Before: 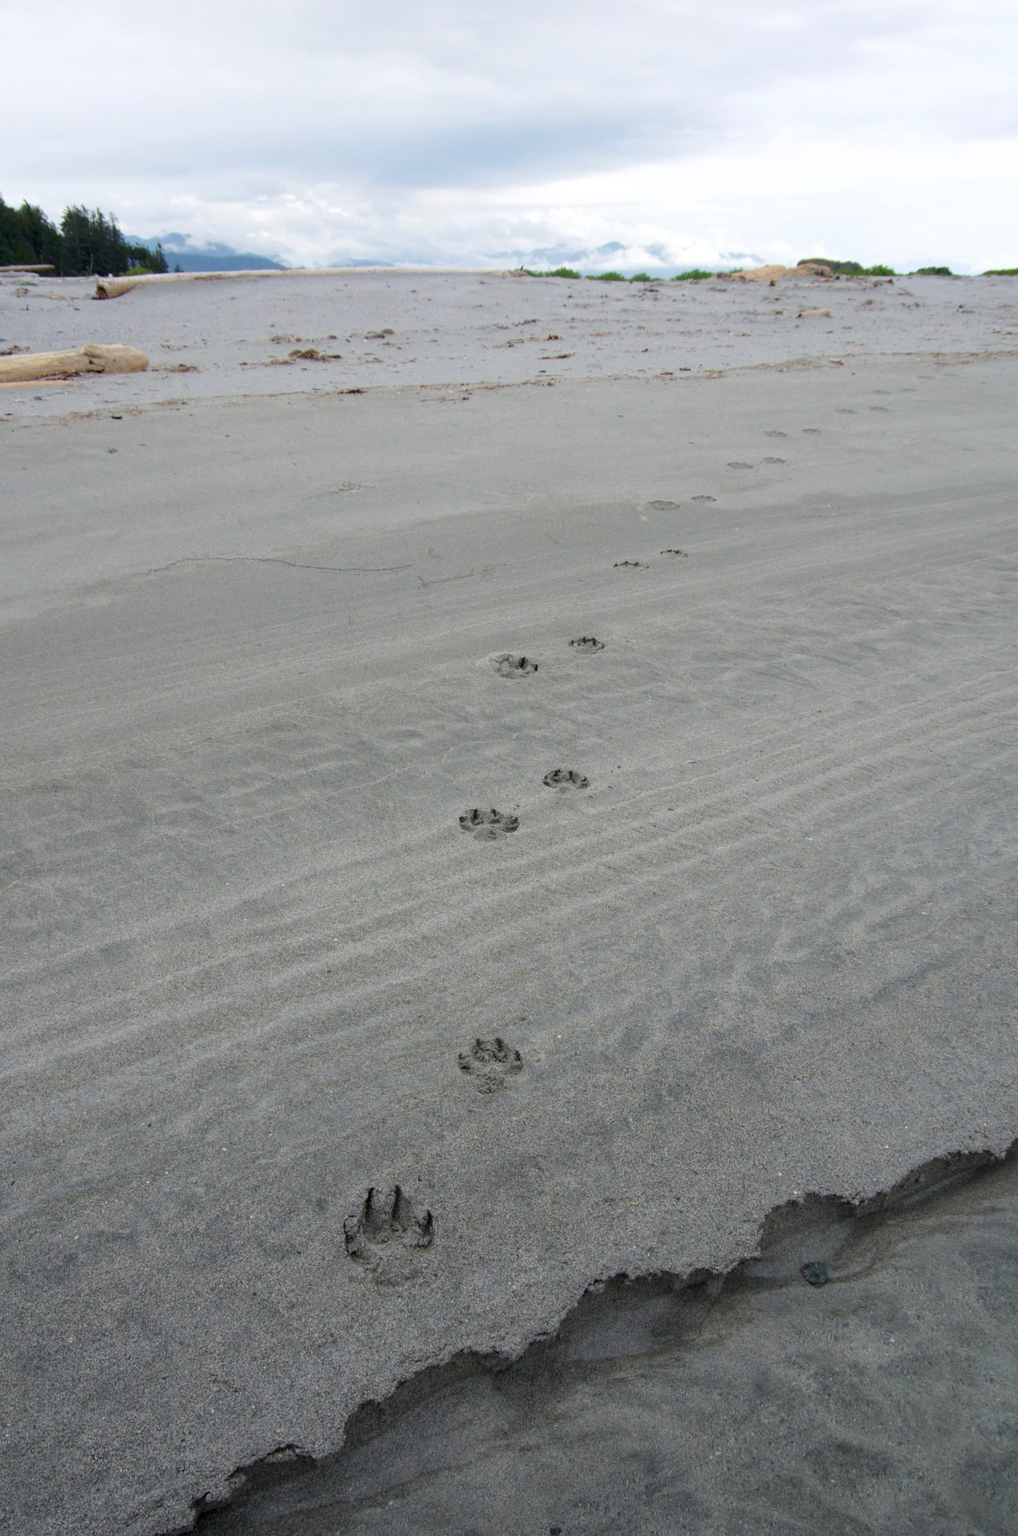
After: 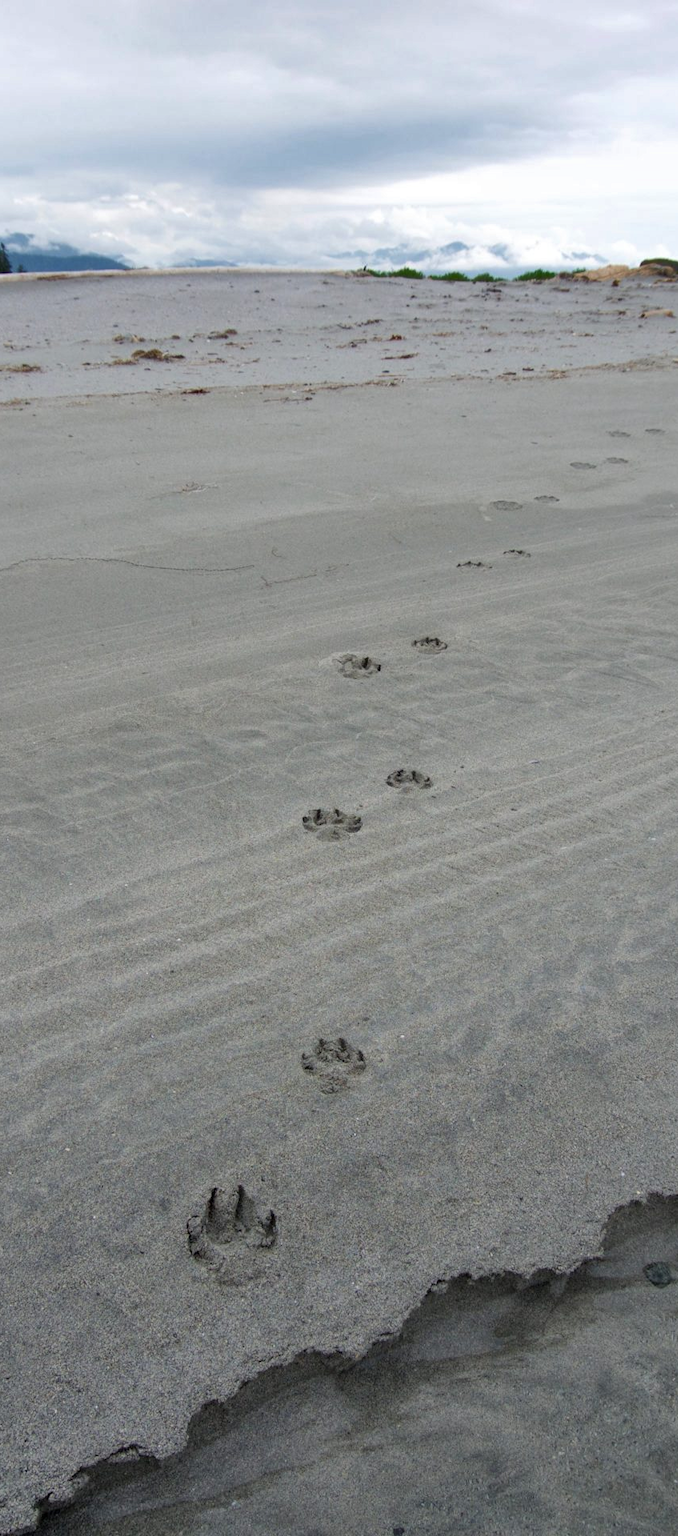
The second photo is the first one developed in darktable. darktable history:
crop: left 15.413%, right 17.91%
shadows and highlights: low approximation 0.01, soften with gaussian
